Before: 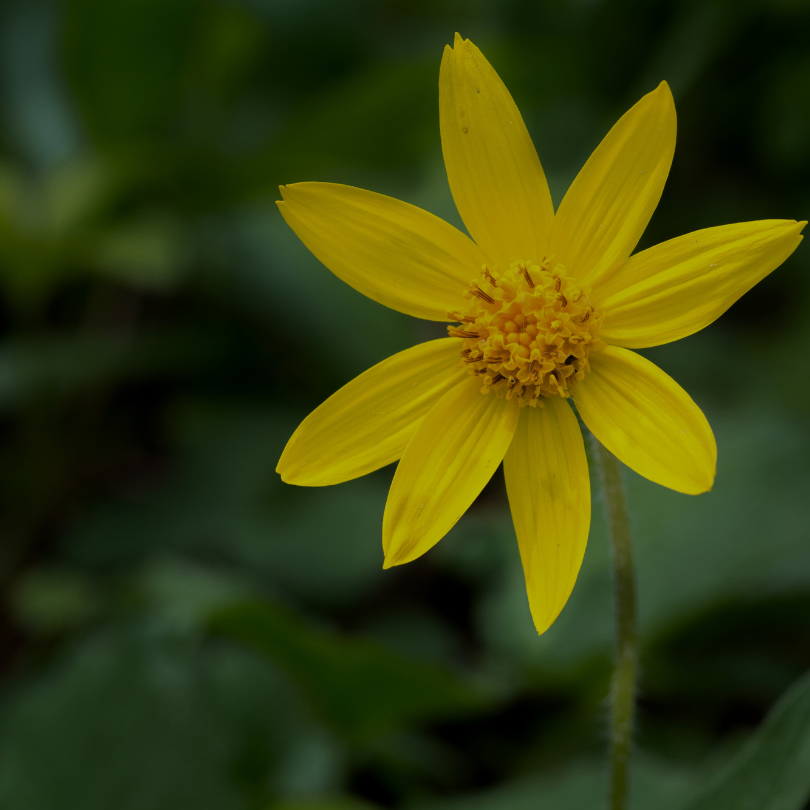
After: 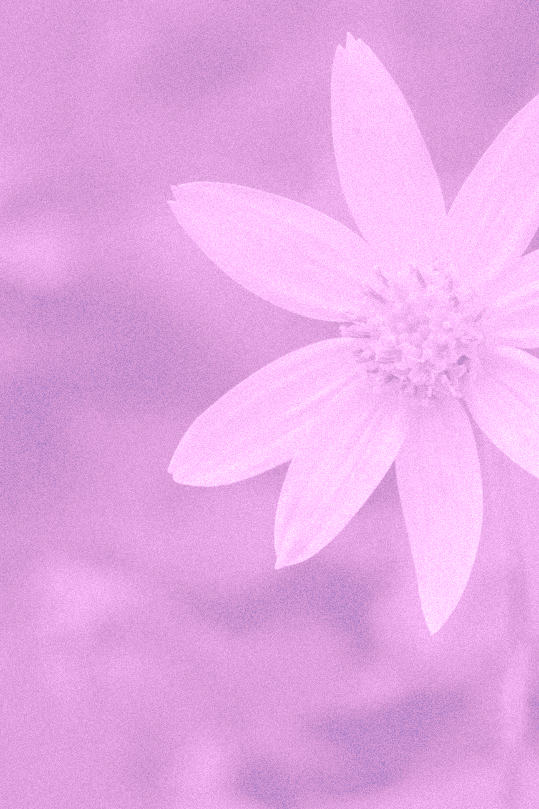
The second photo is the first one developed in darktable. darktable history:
crop and rotate: left 13.409%, right 19.924%
grain: mid-tones bias 0%
split-toning: shadows › hue 226.8°, shadows › saturation 1, highlights › saturation 0, balance -61.41
colorize: hue 331.2°, saturation 75%, source mix 30.28%, lightness 70.52%, version 1
local contrast: highlights 25%, detail 130%
color correction: highlights a* -0.482, highlights b* 9.48, shadows a* -9.48, shadows b* 0.803
